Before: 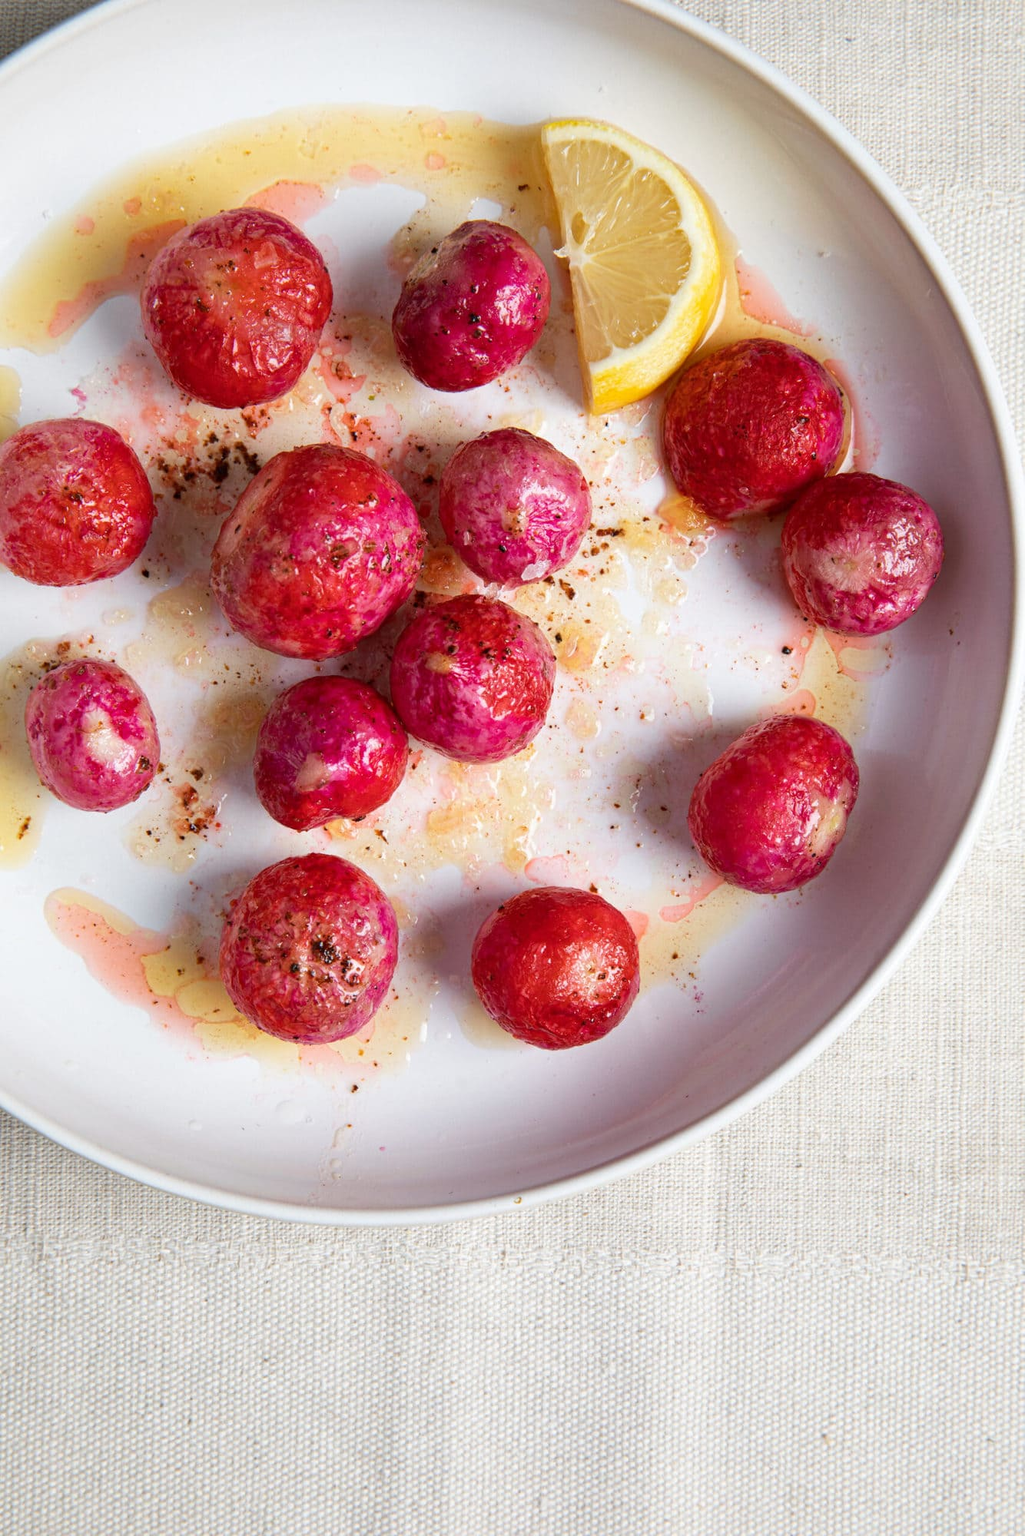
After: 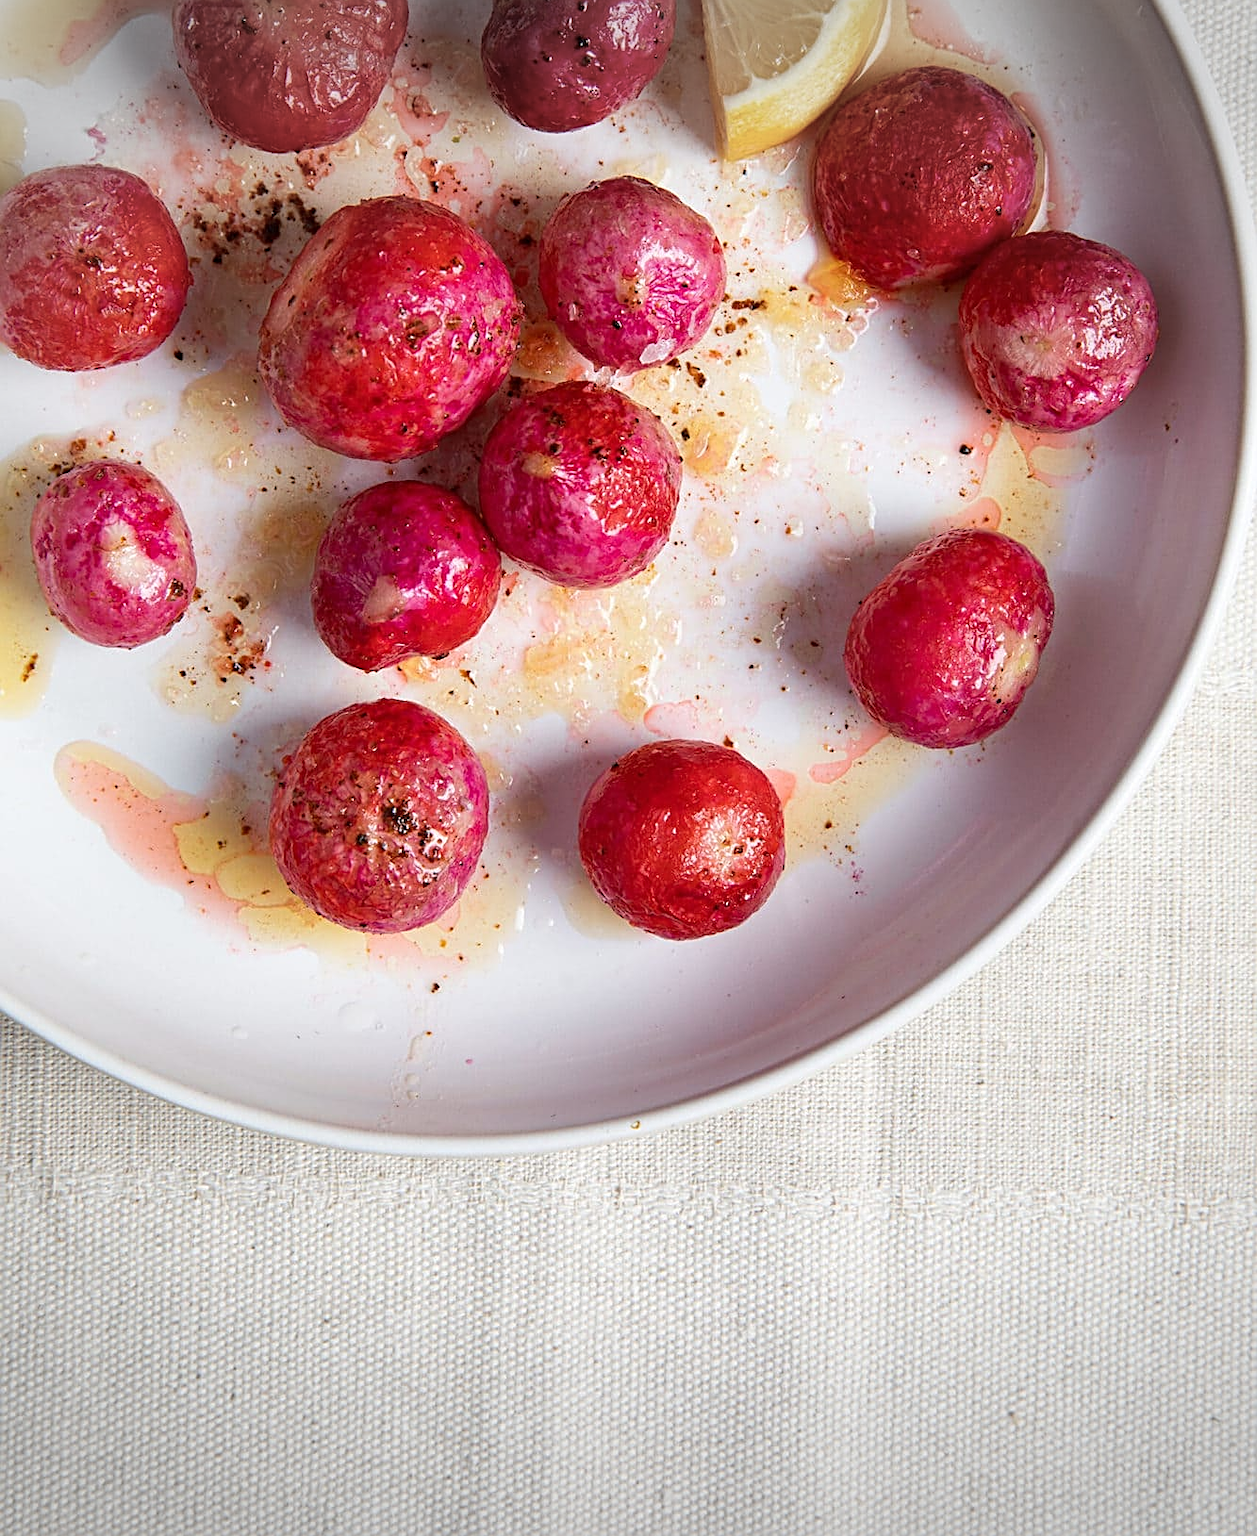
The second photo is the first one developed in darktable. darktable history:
sharpen: amount 0.6
tone equalizer: on, module defaults
vignetting: fall-off start 100%, brightness -0.282, width/height ratio 1.31
crop and rotate: top 18.507%
